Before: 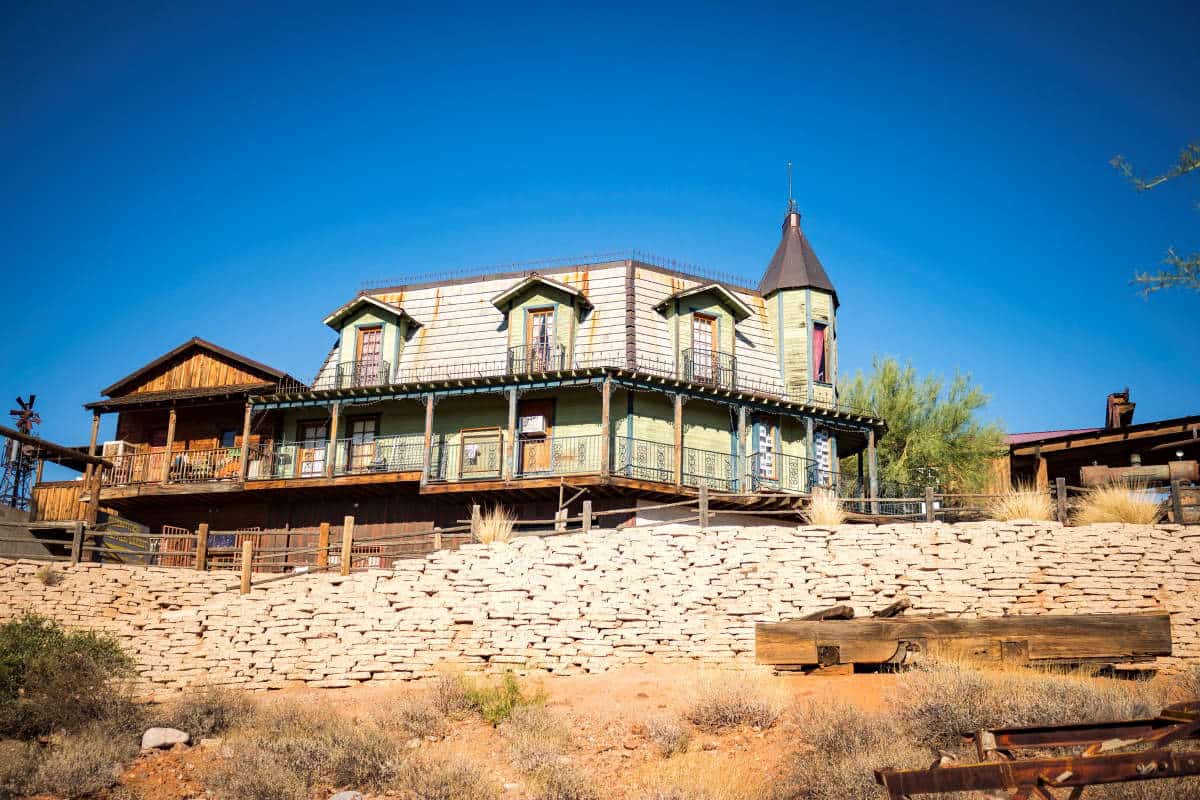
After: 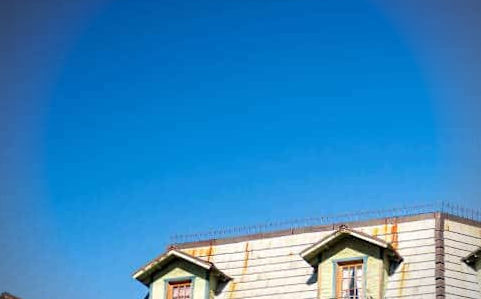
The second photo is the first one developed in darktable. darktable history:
rotate and perspective: rotation -0.45°, automatic cropping original format, crop left 0.008, crop right 0.992, crop top 0.012, crop bottom 0.988
vignetting: on, module defaults
crop: left 15.452%, top 5.459%, right 43.956%, bottom 56.62%
